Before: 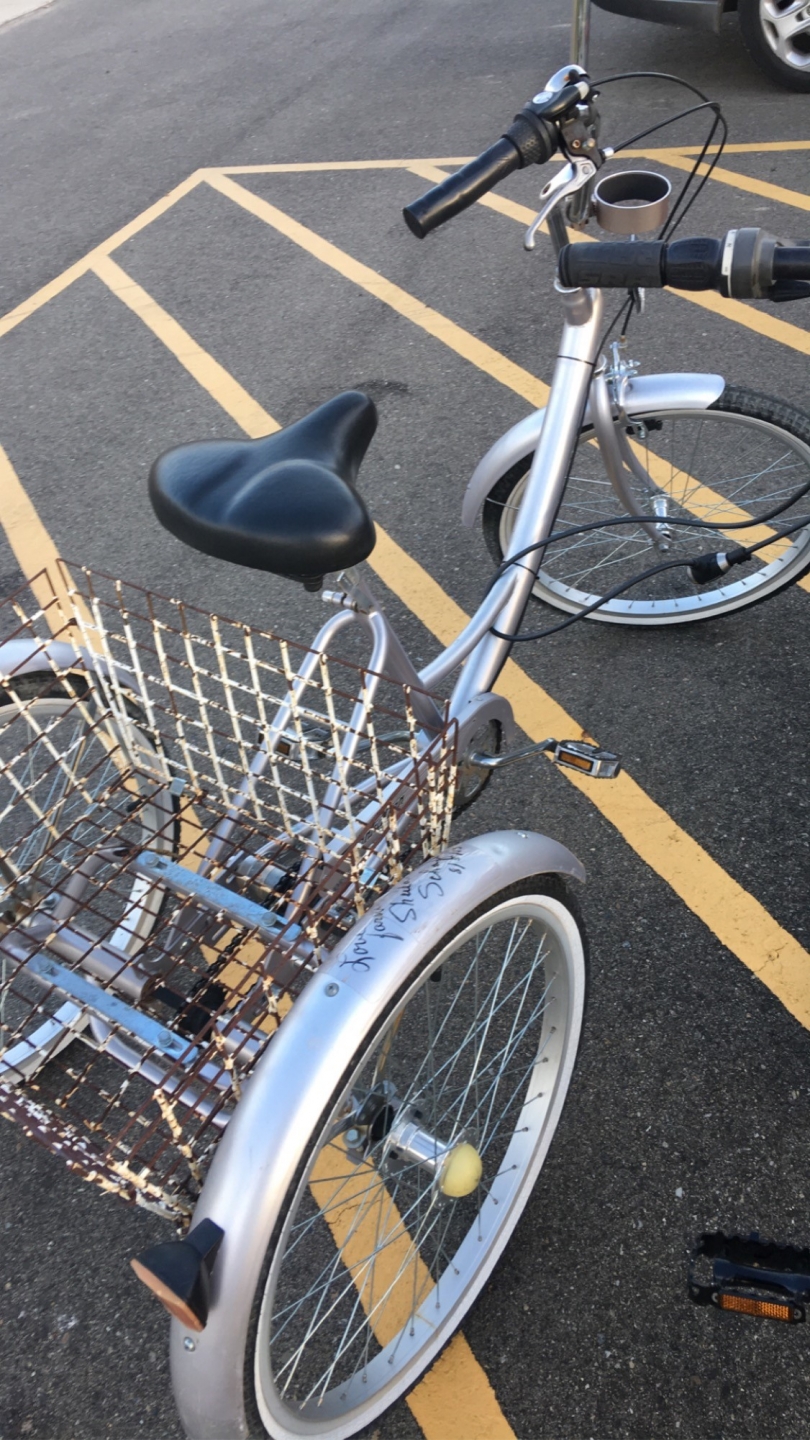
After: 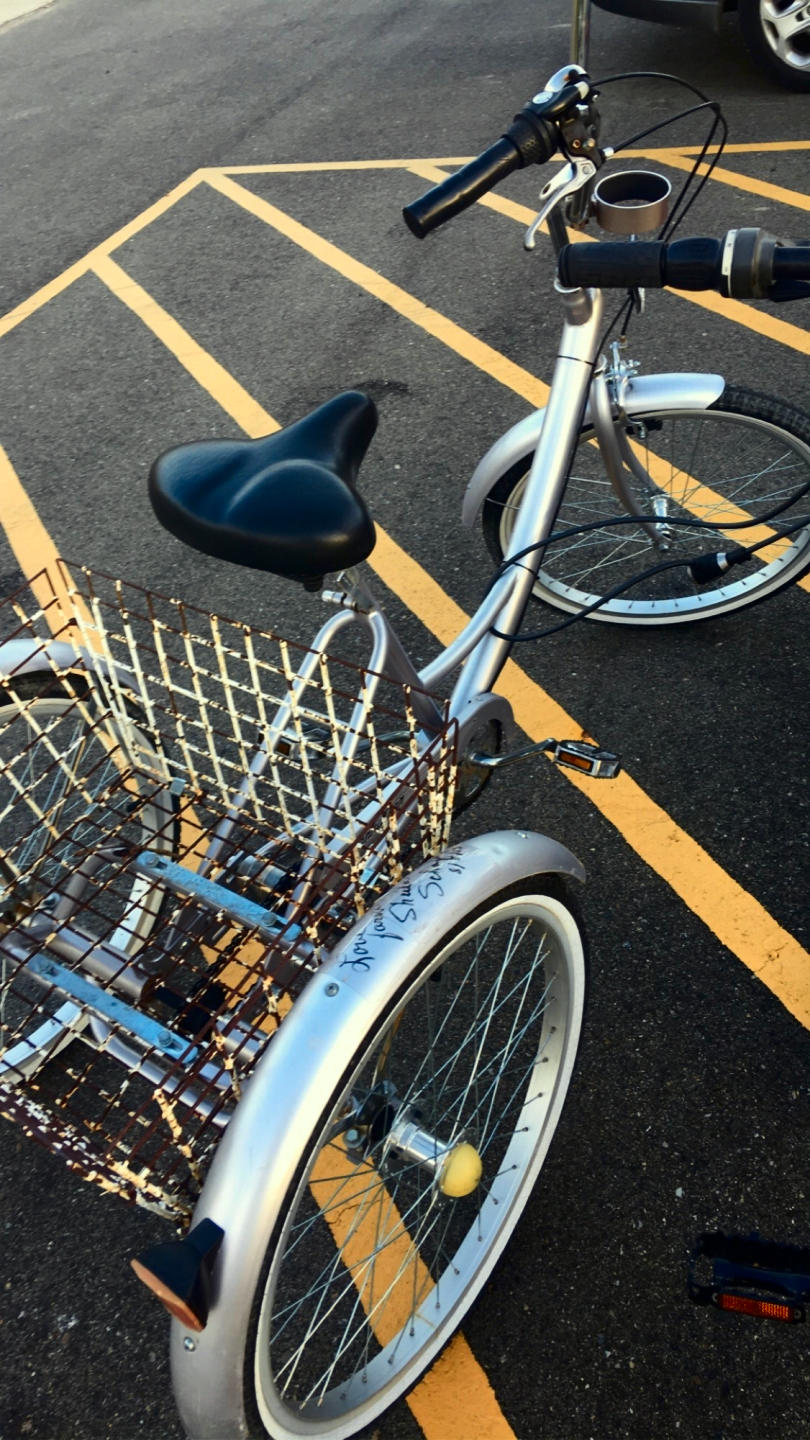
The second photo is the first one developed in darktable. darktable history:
color correction: highlights a* -5.89, highlights b* 10.95
contrast equalizer: octaves 7, y [[0.5, 0.5, 0.478, 0.5, 0.5, 0.5], [0.5 ×6], [0.5 ×6], [0 ×6], [0 ×6]]
color zones: curves: ch1 [(0.309, 0.524) (0.41, 0.329) (0.508, 0.509)]; ch2 [(0.25, 0.457) (0.75, 0.5)]
contrast brightness saturation: contrast 0.217, brightness -0.191, saturation 0.245
